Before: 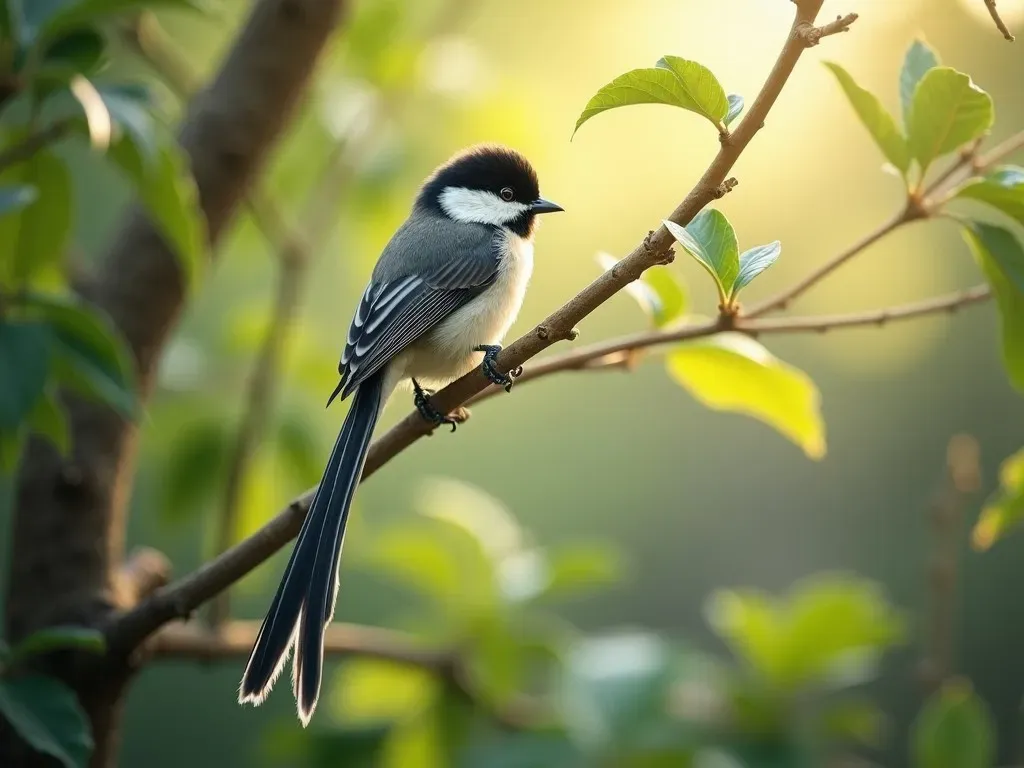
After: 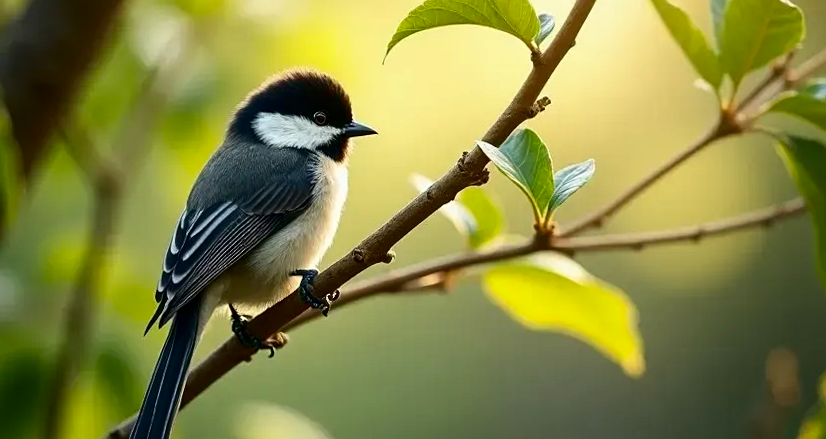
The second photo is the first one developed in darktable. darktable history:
rotate and perspective: rotation -1.24°, automatic cropping off
contrast brightness saturation: contrast 0.13, brightness -0.24, saturation 0.14
sharpen: amount 0.2
crop: left 18.38%, top 11.092%, right 2.134%, bottom 33.217%
